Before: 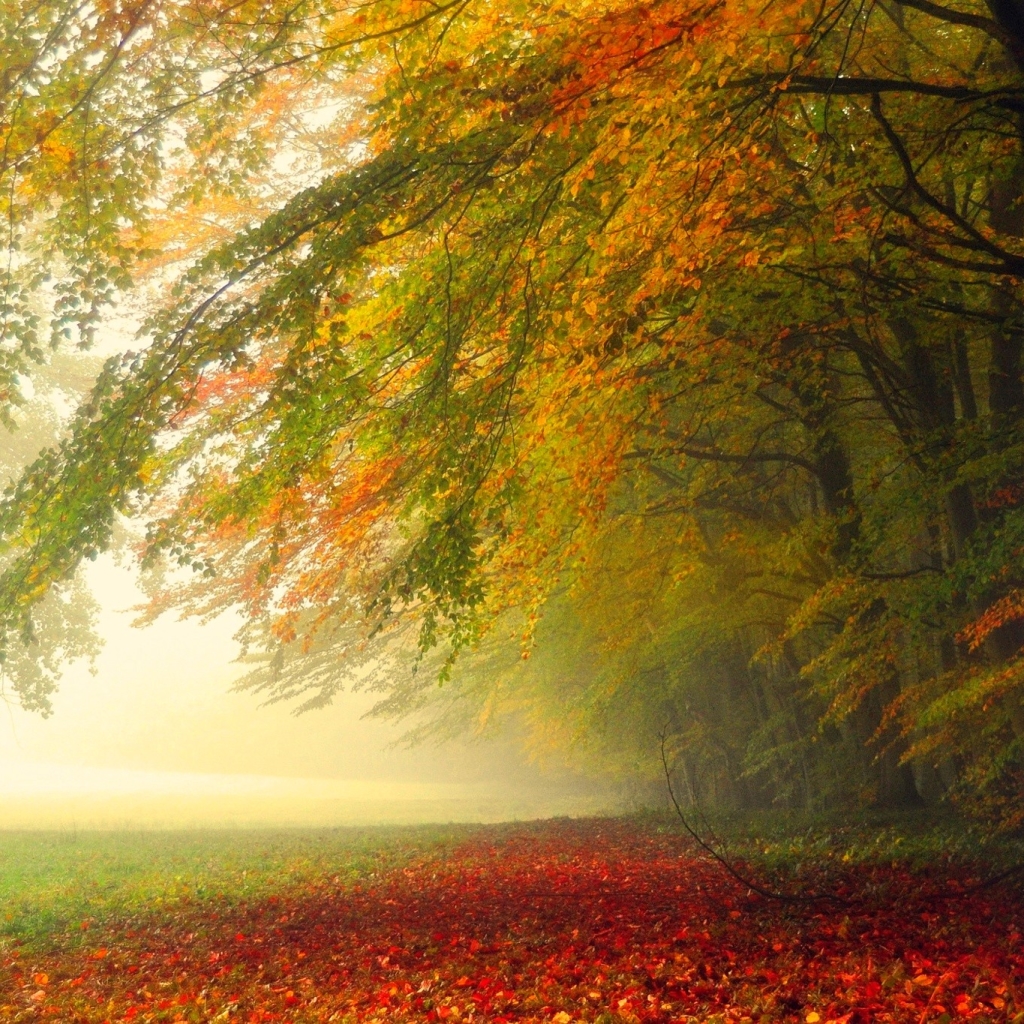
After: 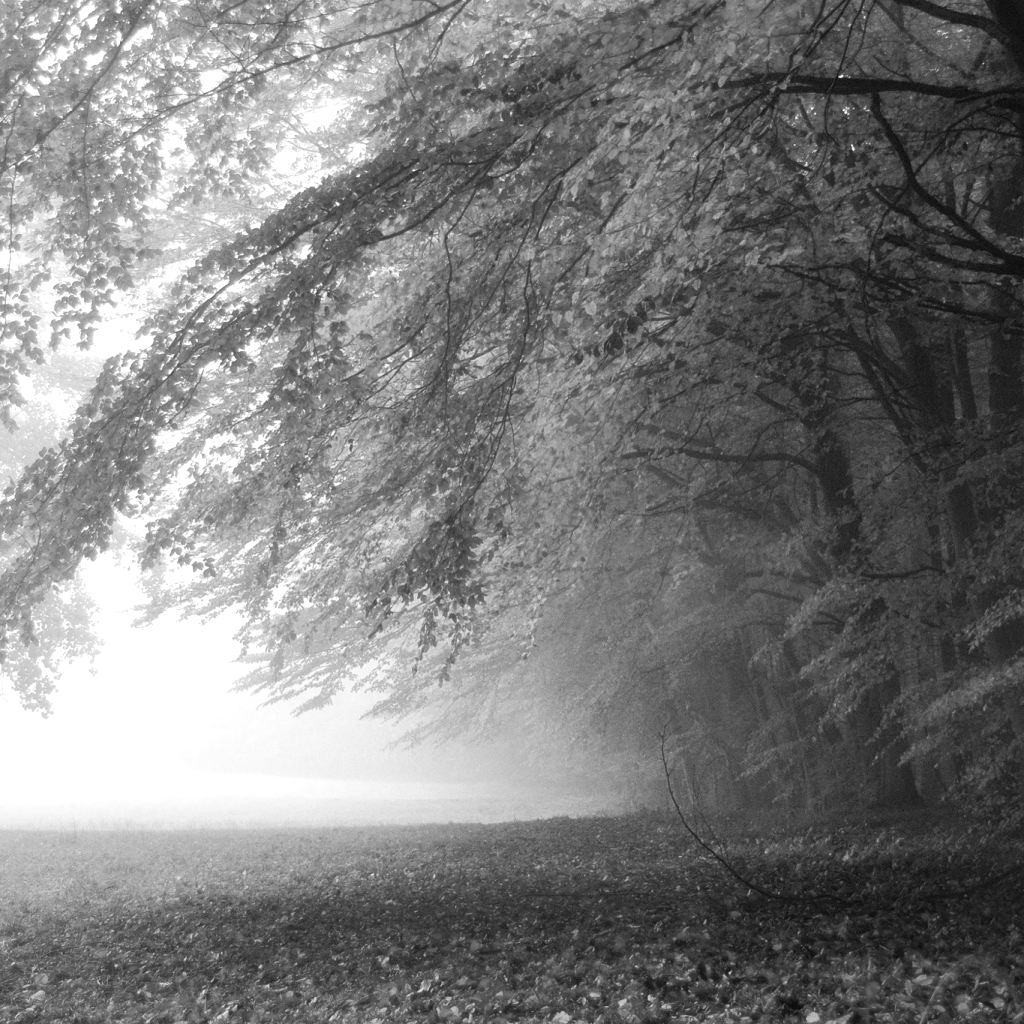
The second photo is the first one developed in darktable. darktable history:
color calibration: output gray [0.18, 0.41, 0.41, 0], illuminant as shot in camera, x 0.358, y 0.373, temperature 4628.91 K
exposure: black level correction 0, exposure 0.5 EV, compensate highlight preservation false
